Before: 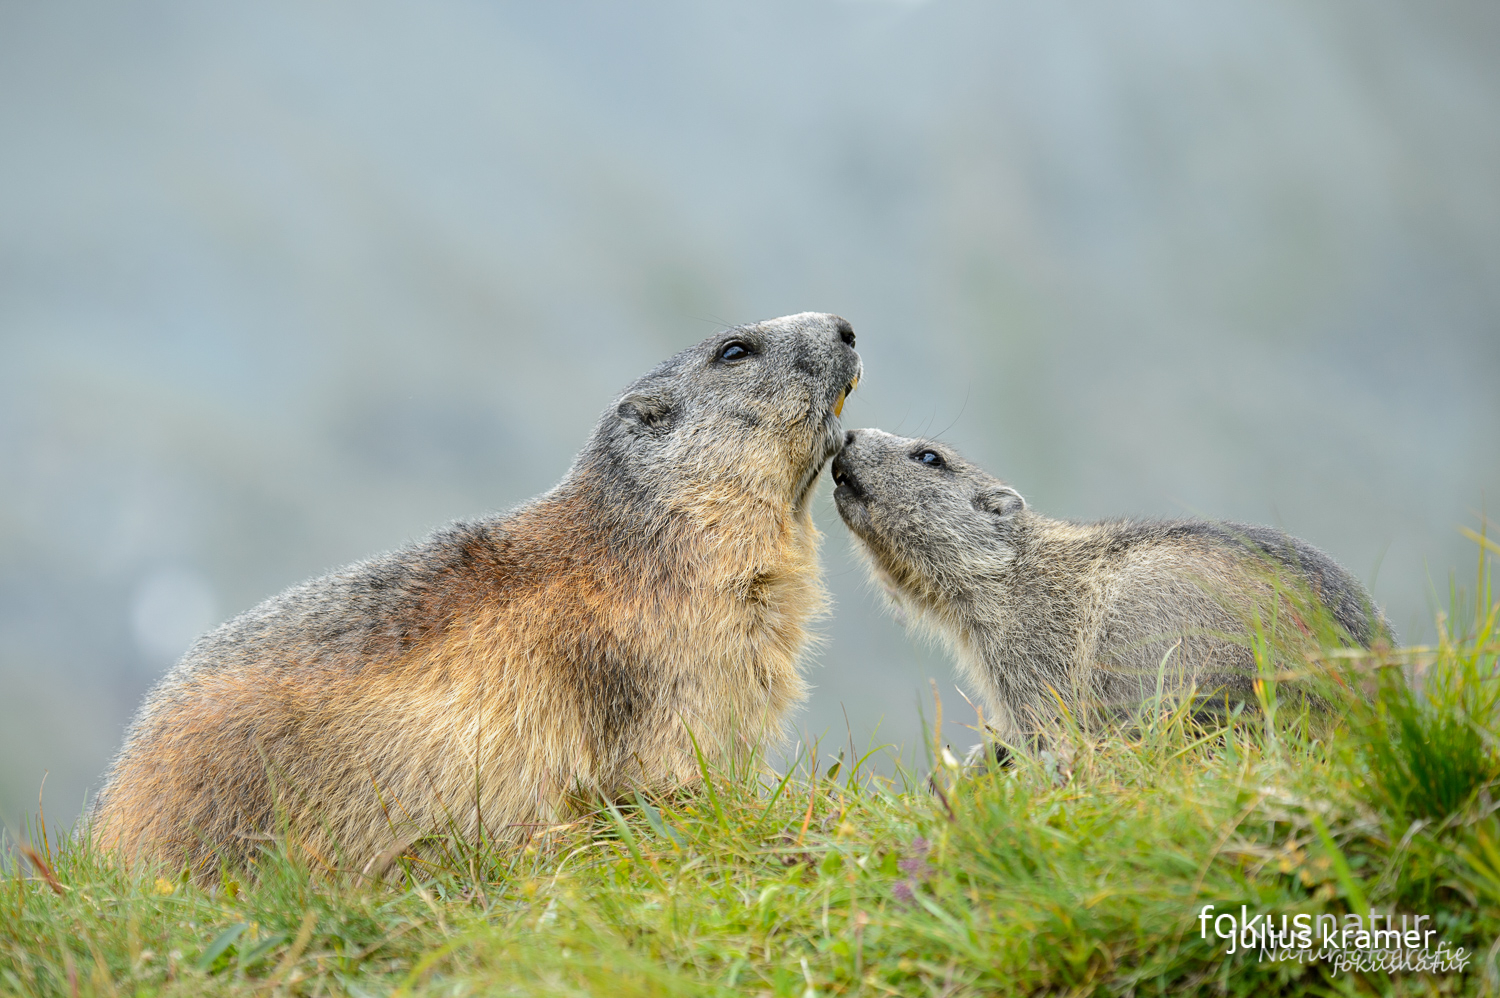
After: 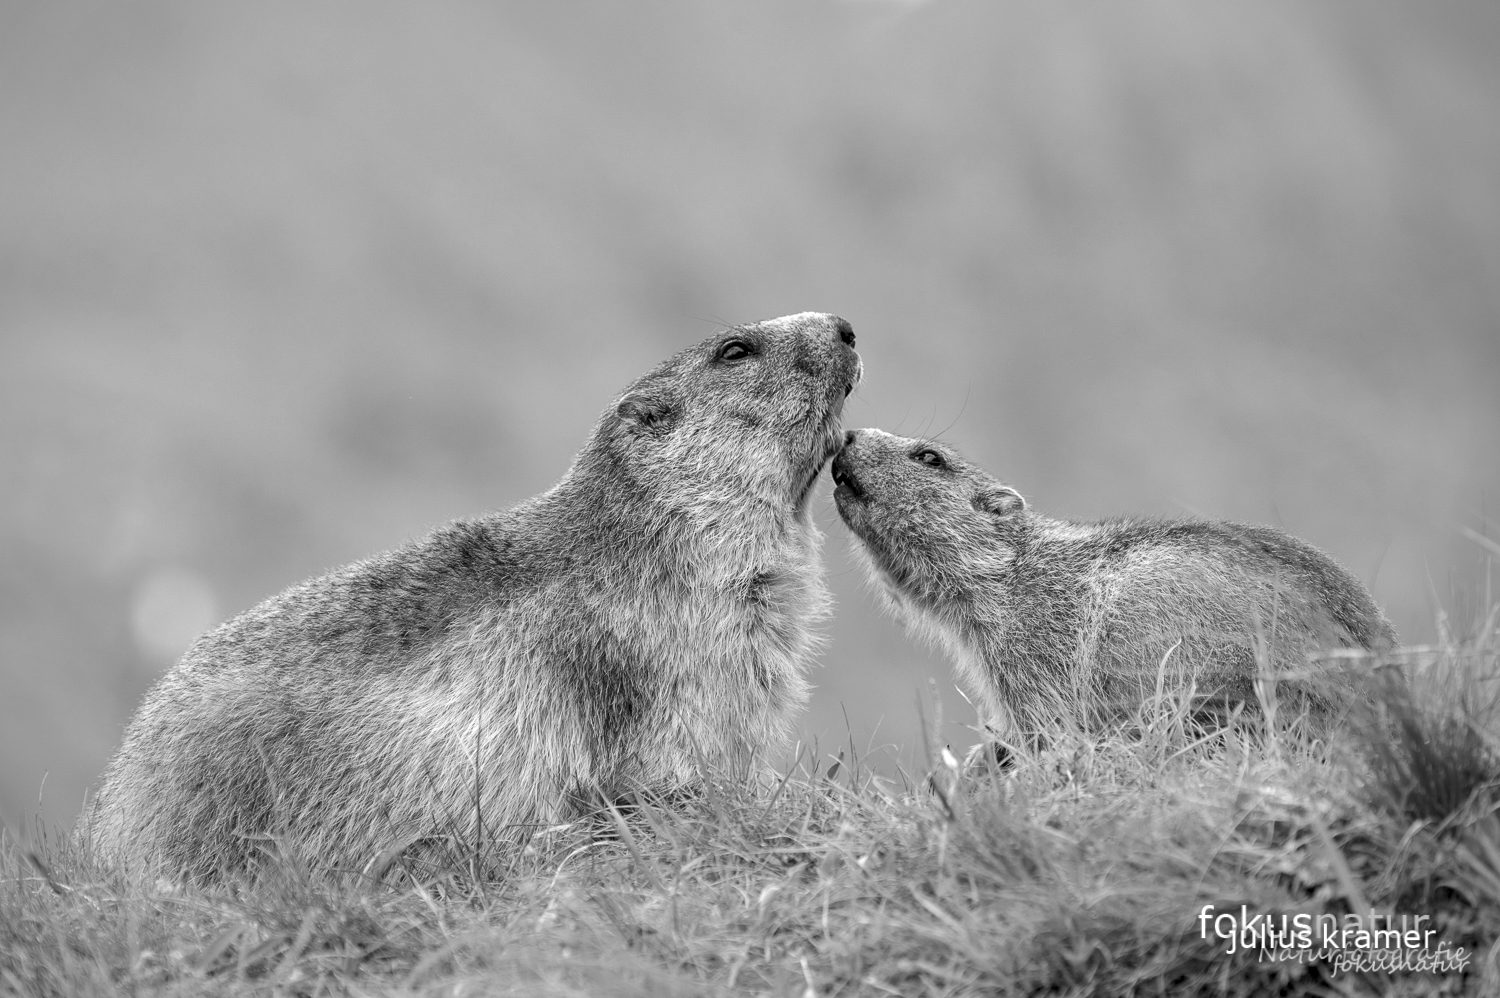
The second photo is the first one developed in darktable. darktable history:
monochrome: on, module defaults
local contrast: highlights 83%, shadows 81%
shadows and highlights: on, module defaults
